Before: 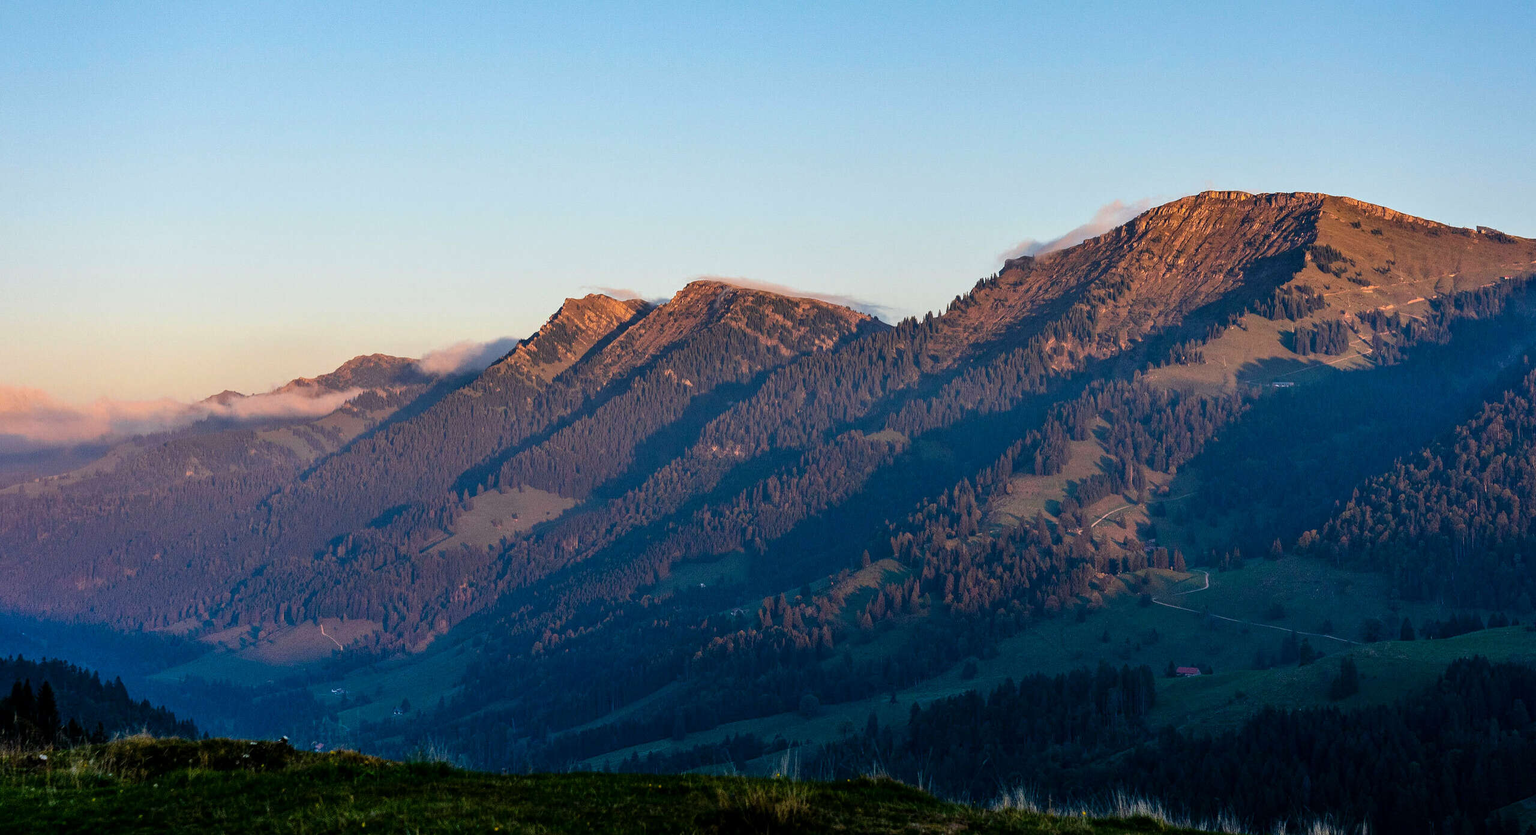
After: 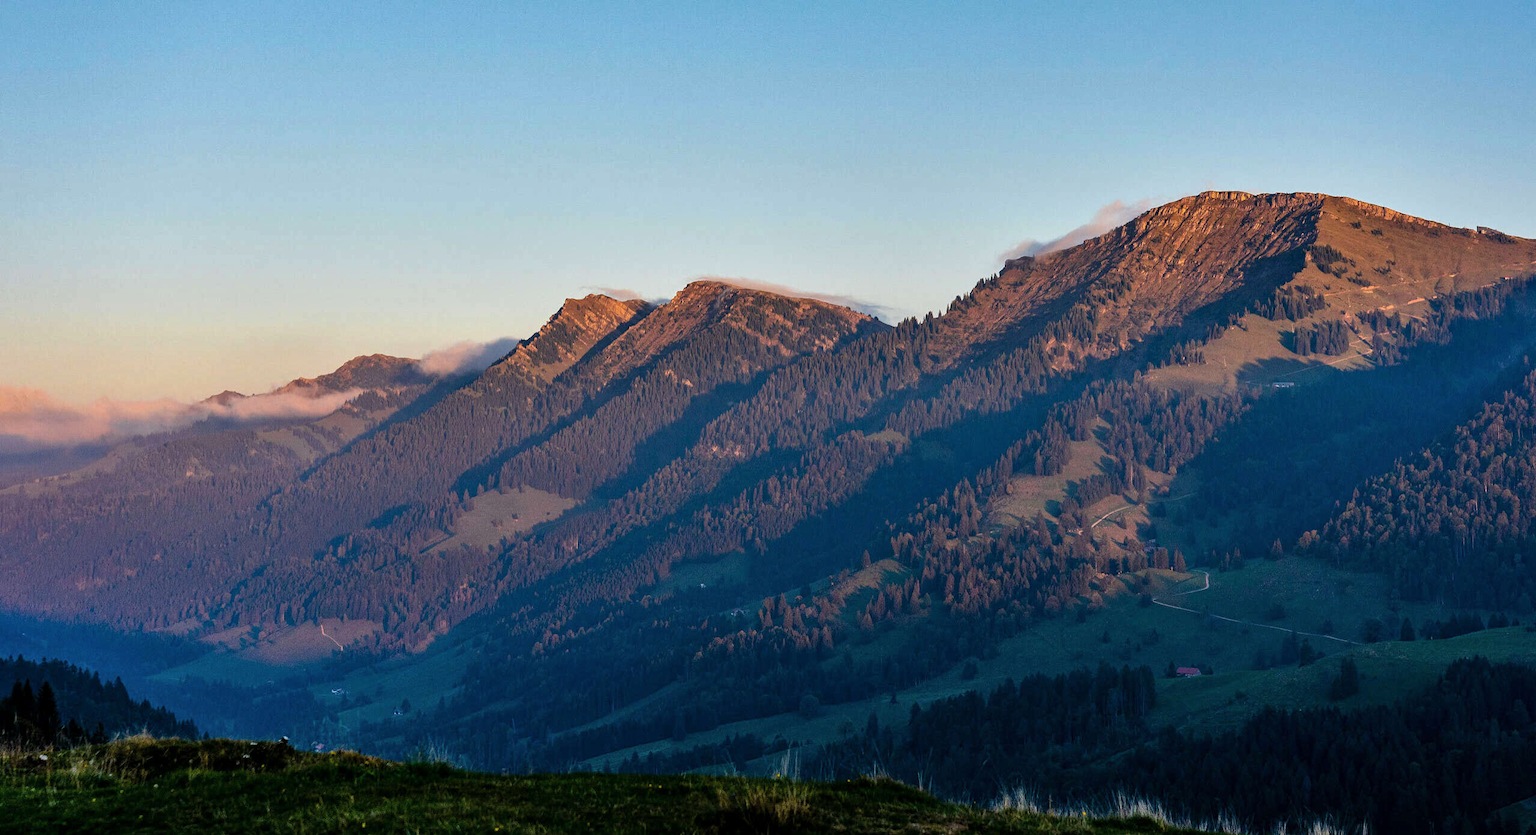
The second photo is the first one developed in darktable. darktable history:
shadows and highlights: shadows 22.98, highlights -48.81, soften with gaussian
